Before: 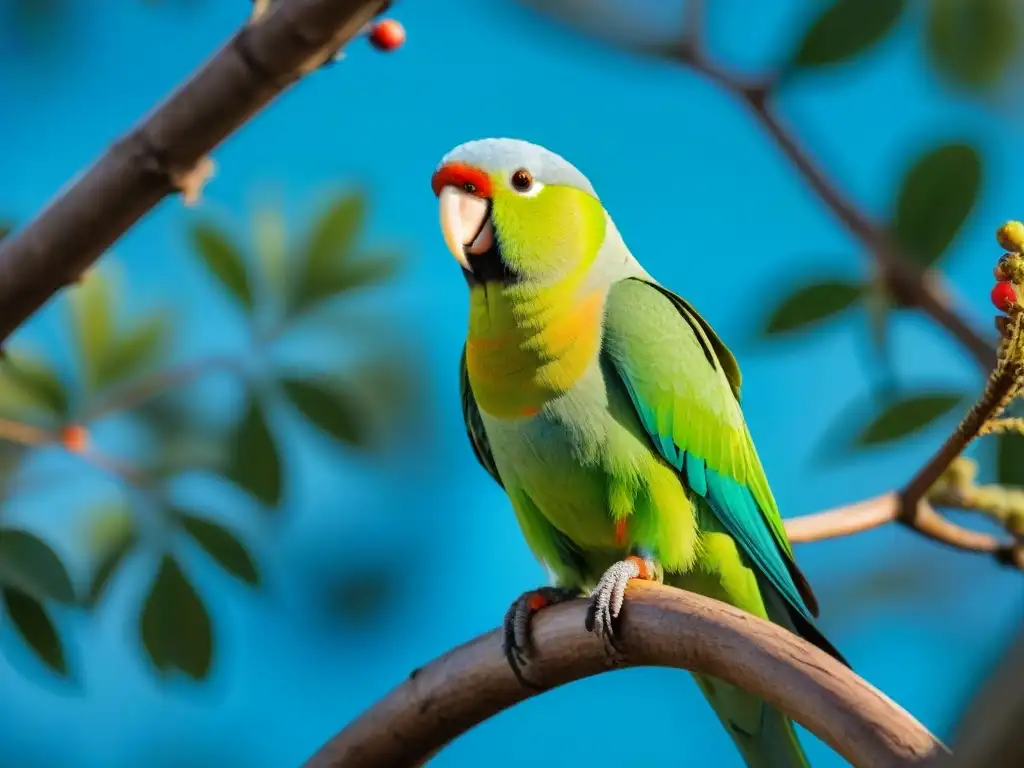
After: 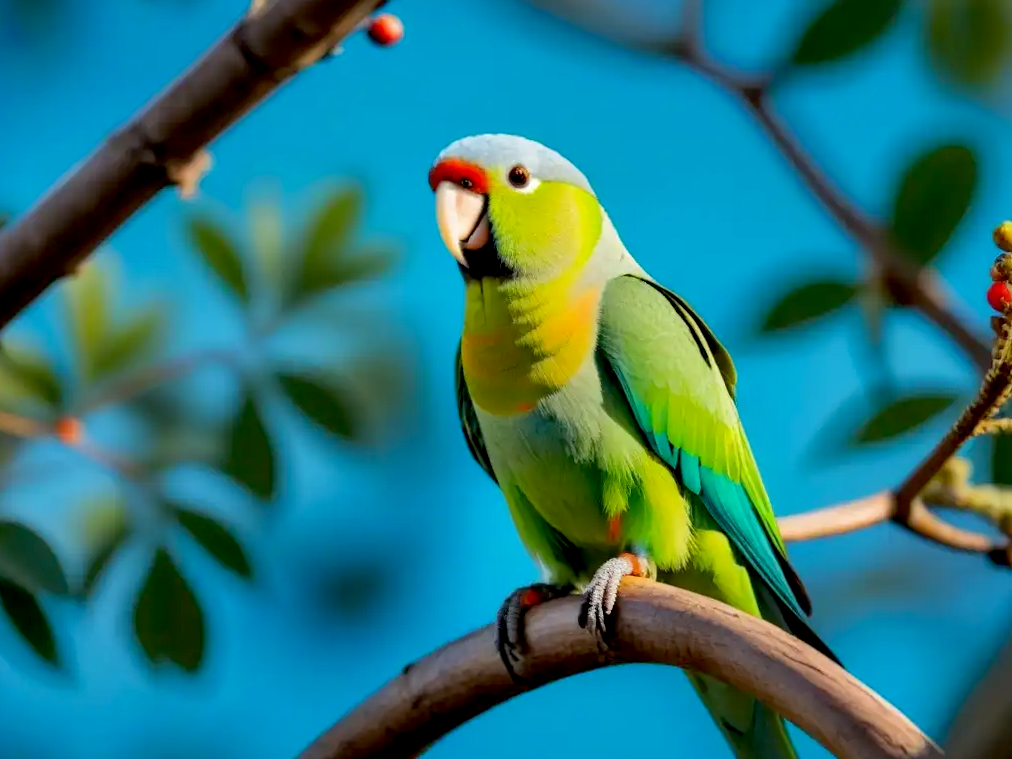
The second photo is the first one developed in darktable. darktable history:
exposure: black level correction 0.012, compensate highlight preservation false
crop and rotate: angle -0.5°
